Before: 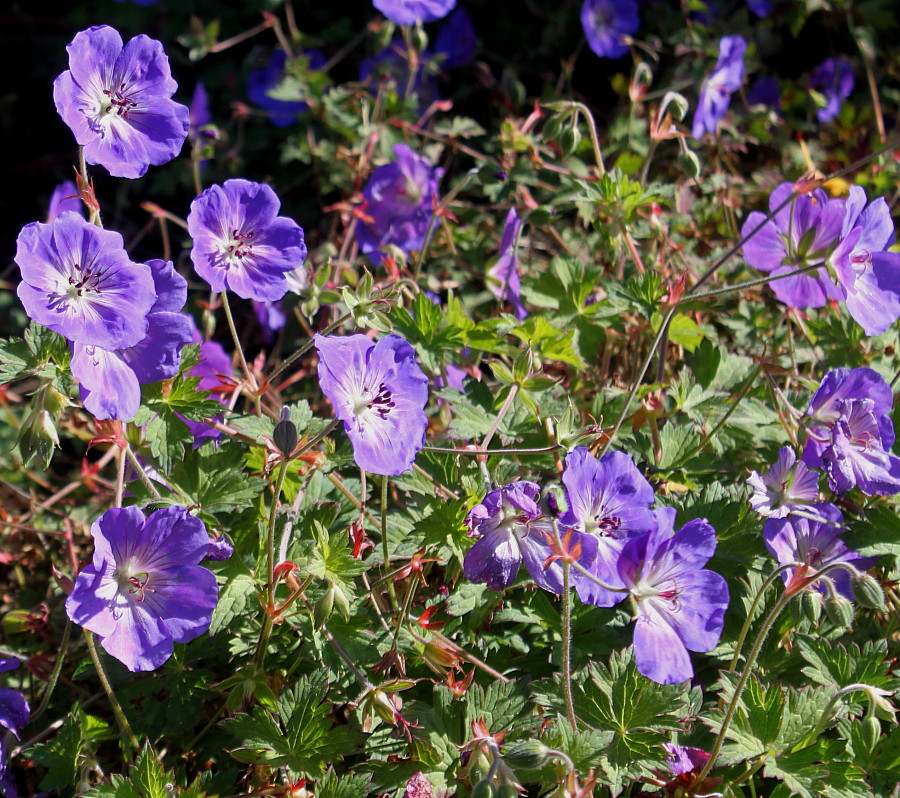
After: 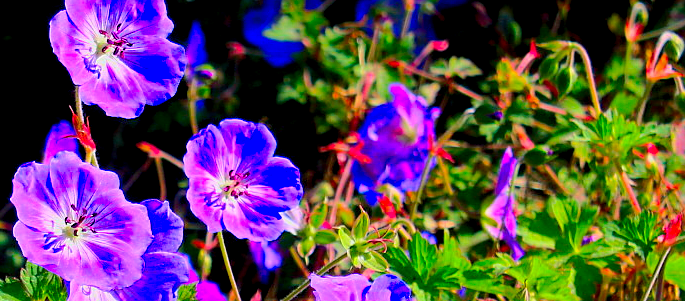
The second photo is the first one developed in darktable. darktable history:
crop: left 0.554%, top 7.636%, right 23.232%, bottom 54.624%
shadows and highlights: shadows 39.8, highlights -59.91
exposure: black level correction 0.006, exposure -0.226 EV, compensate highlight preservation false
color correction: highlights b* -0.046, saturation 1.84
sharpen: radius 1.039
base curve: curves: ch0 [(0, 0) (0.028, 0.03) (0.121, 0.232) (0.46, 0.748) (0.859, 0.968) (1, 1)]
color balance rgb: shadows lift › luminance -8.064%, shadows lift › chroma 2.385%, shadows lift › hue 162.45°, linear chroma grading › global chroma 15.376%, perceptual saturation grading › global saturation 0.253%
